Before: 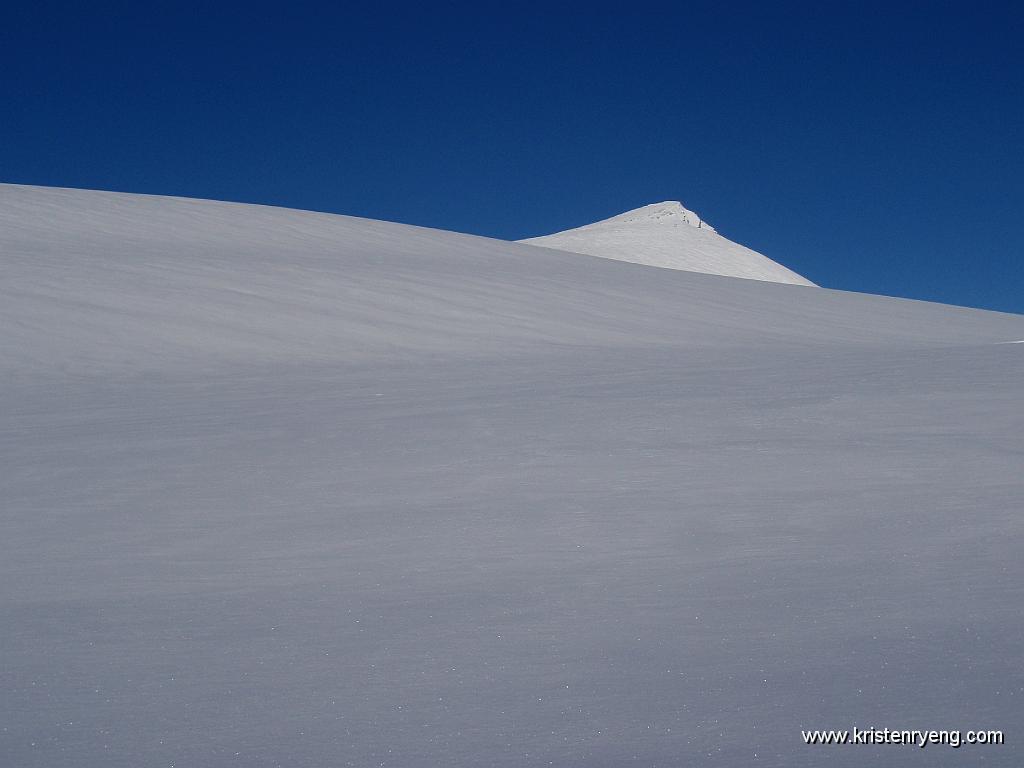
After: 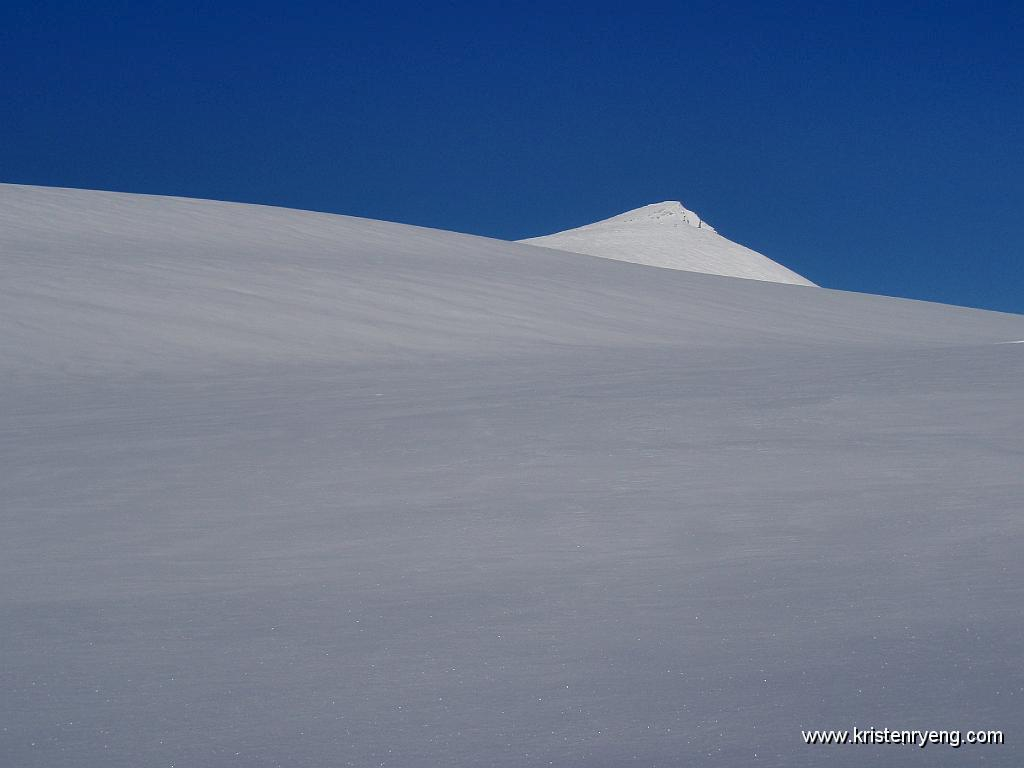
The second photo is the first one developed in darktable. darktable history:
shadows and highlights: shadows 48.79, highlights -41.92, highlights color adjustment 42.85%, soften with gaussian
